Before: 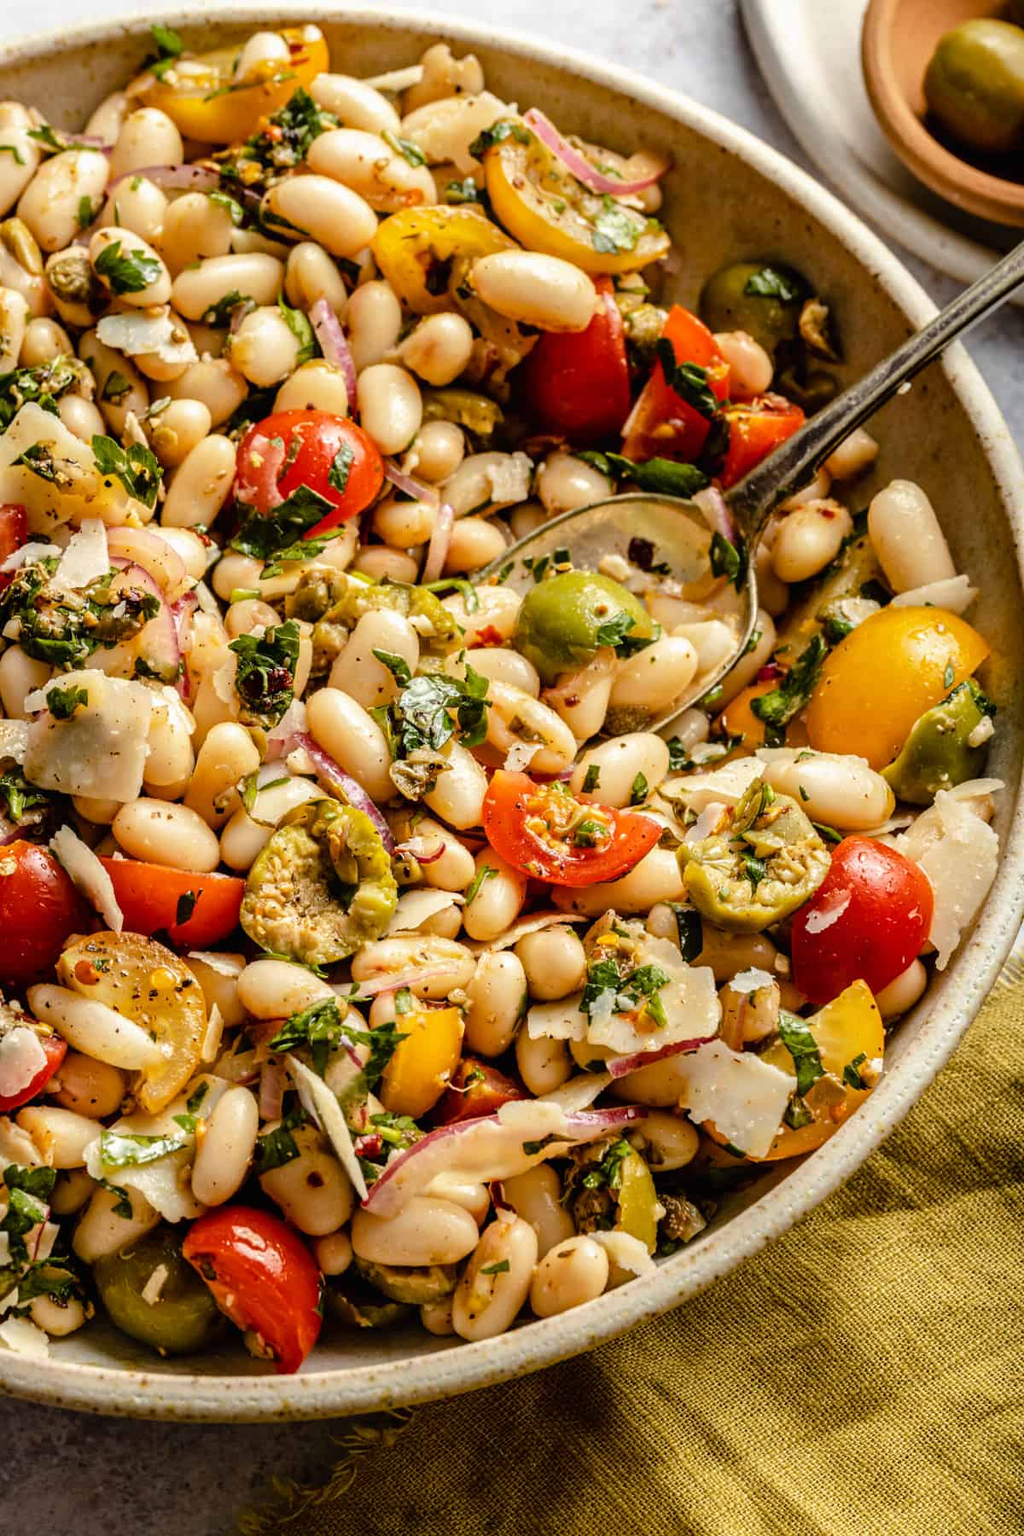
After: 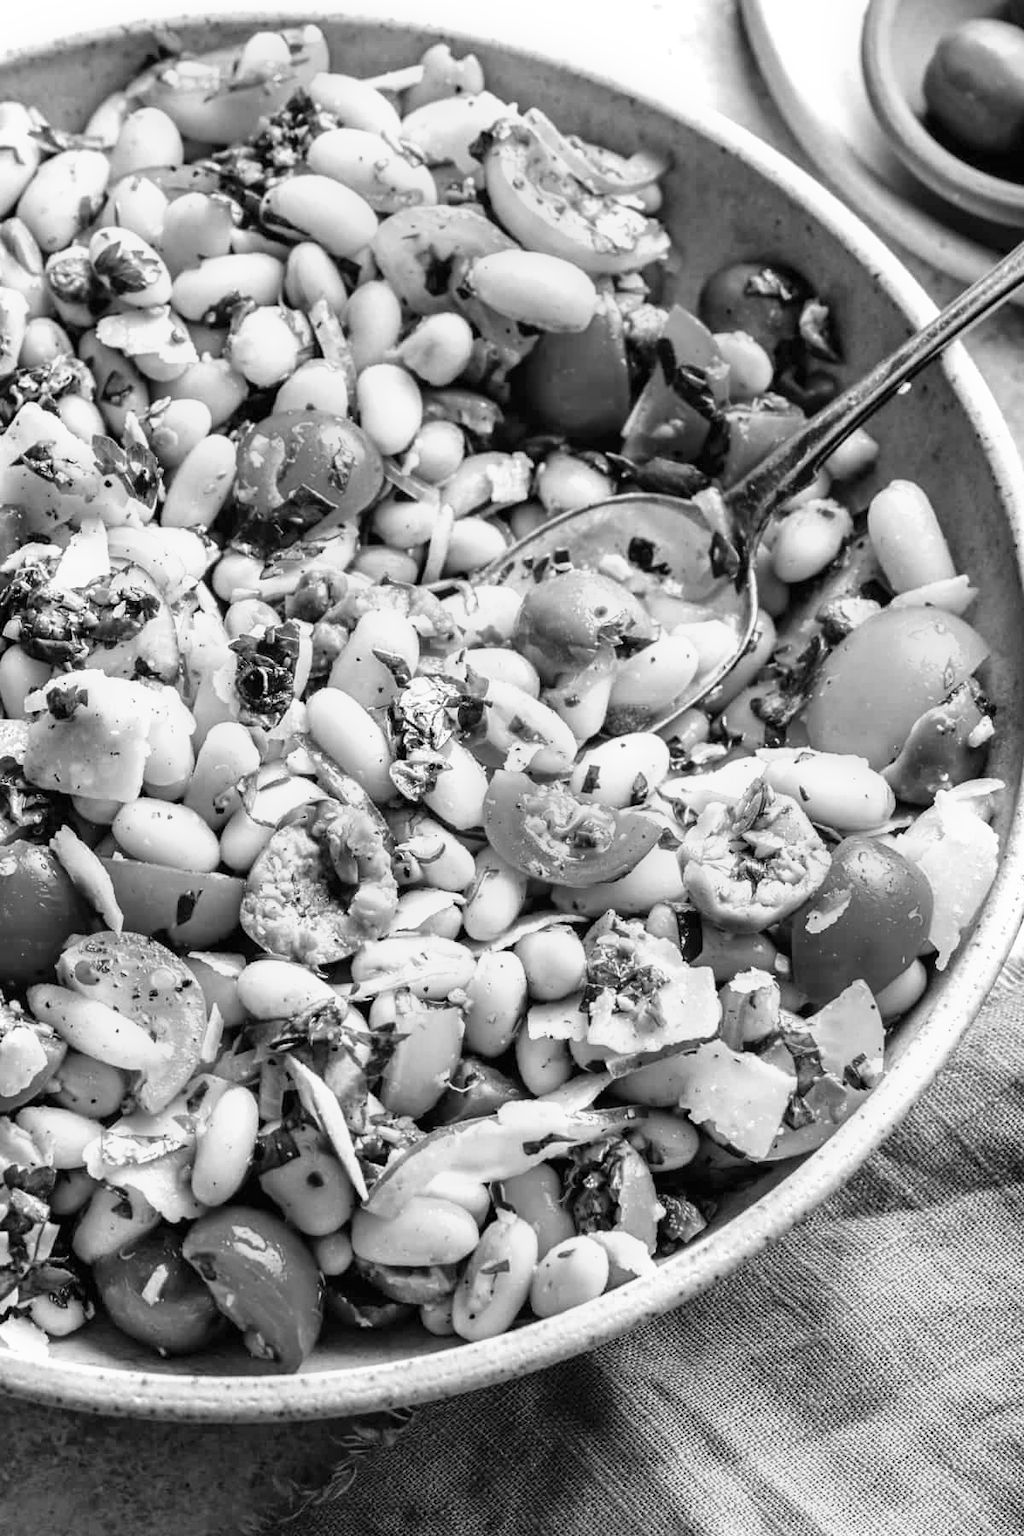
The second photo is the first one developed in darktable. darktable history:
exposure: exposure 0.669 EV, compensate highlight preservation false
monochrome: a -4.13, b 5.16, size 1
velvia: on, module defaults
